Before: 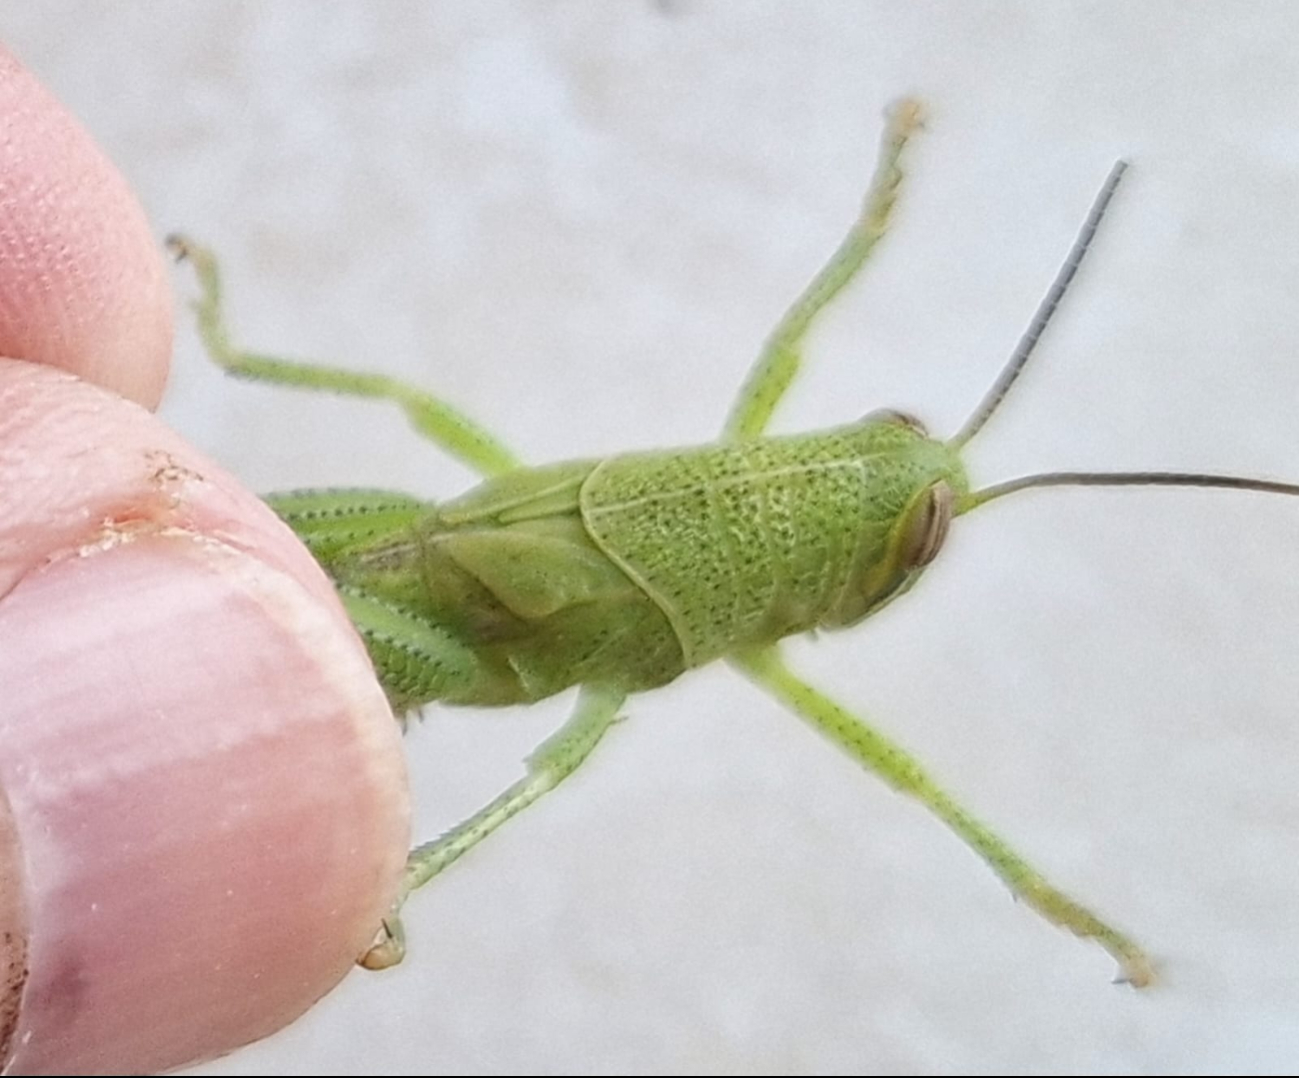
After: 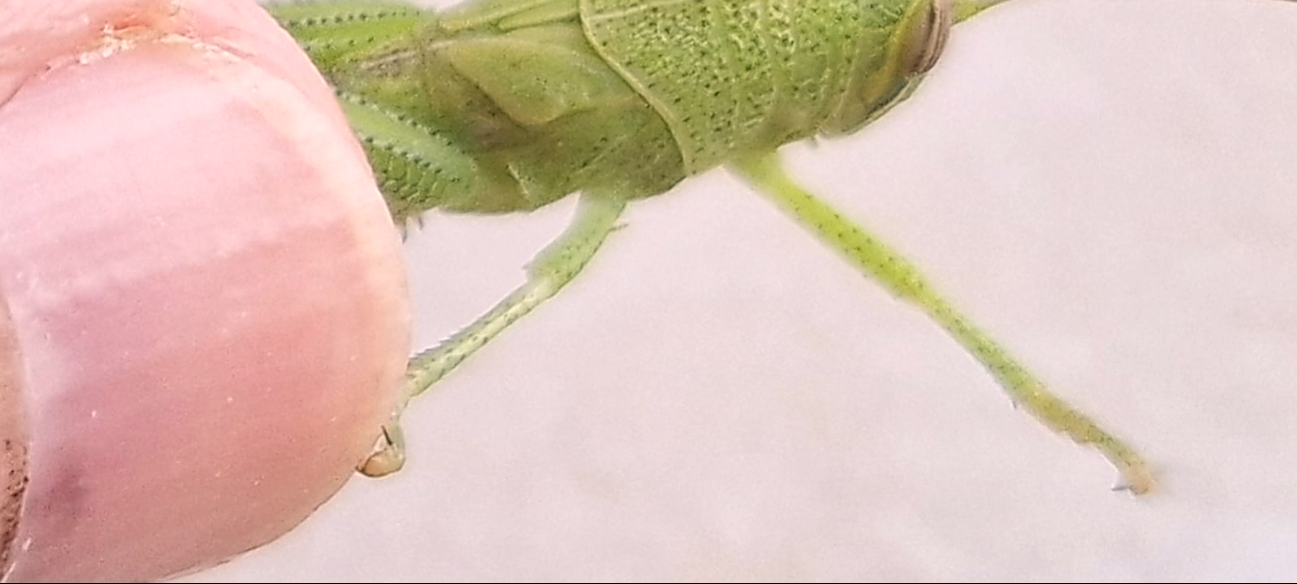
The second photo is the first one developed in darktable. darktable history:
color correction: highlights a* 7.58, highlights b* 4.16
crop and rotate: top 45.788%, right 0.118%
contrast brightness saturation: brightness 0.149
sharpen: radius 1.424, amount 1.267, threshold 0.76
